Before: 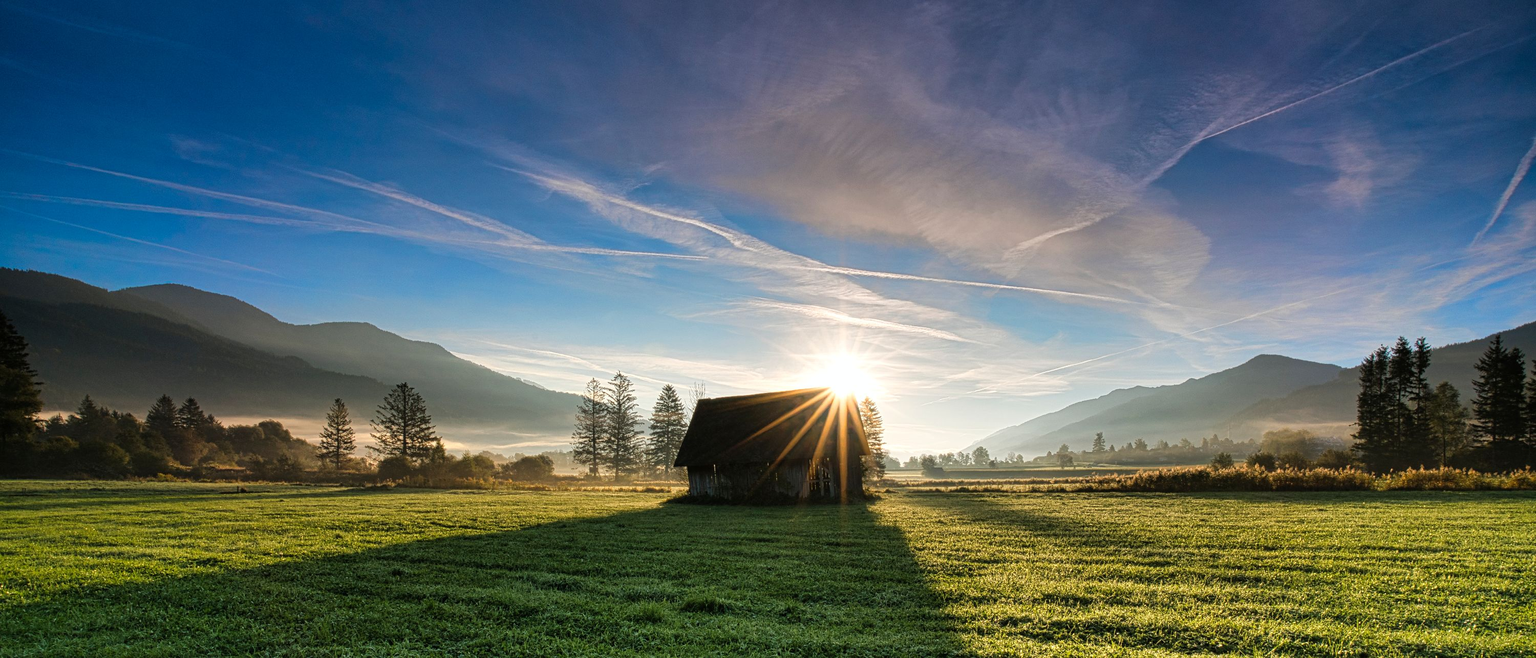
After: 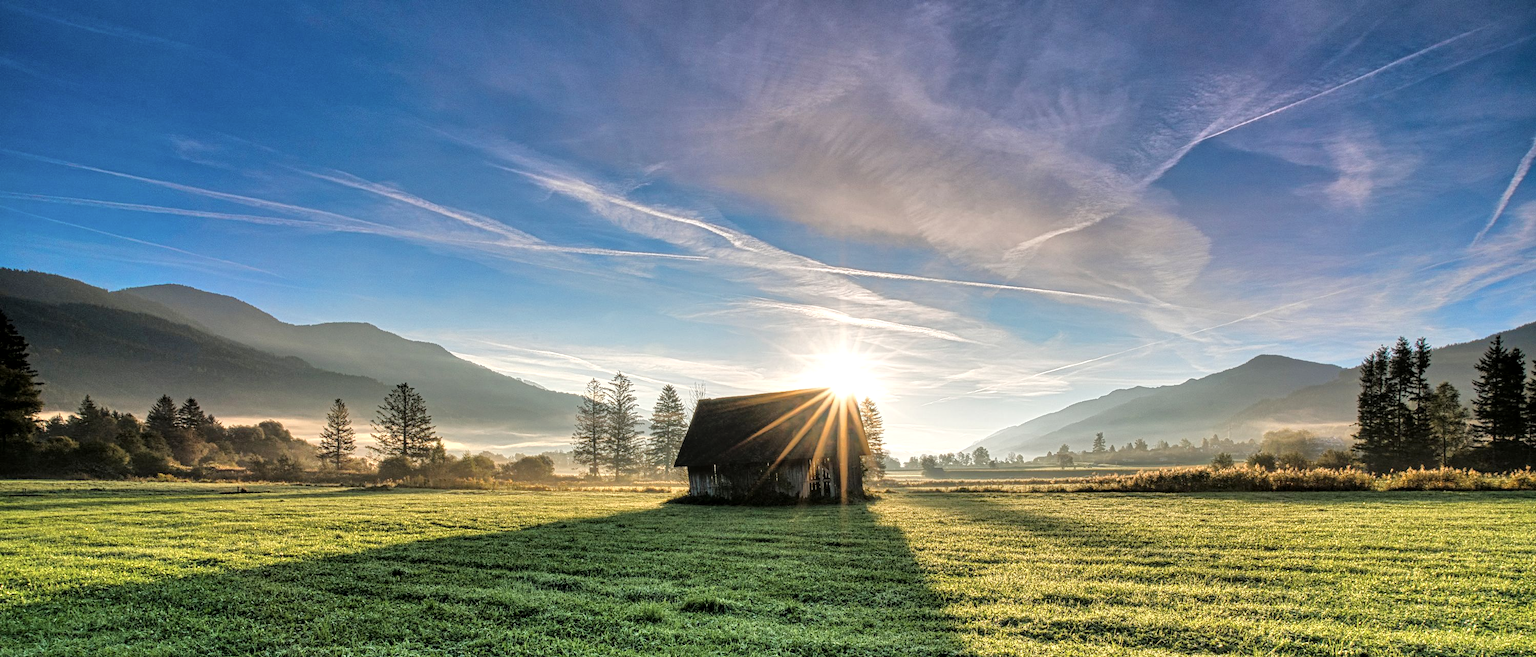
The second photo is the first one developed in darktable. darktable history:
color contrast: green-magenta contrast 0.84, blue-yellow contrast 0.86
local contrast: on, module defaults
tone equalizer: -7 EV 0.15 EV, -6 EV 0.6 EV, -5 EV 1.15 EV, -4 EV 1.33 EV, -3 EV 1.15 EV, -2 EV 0.6 EV, -1 EV 0.15 EV, mask exposure compensation -0.5 EV
